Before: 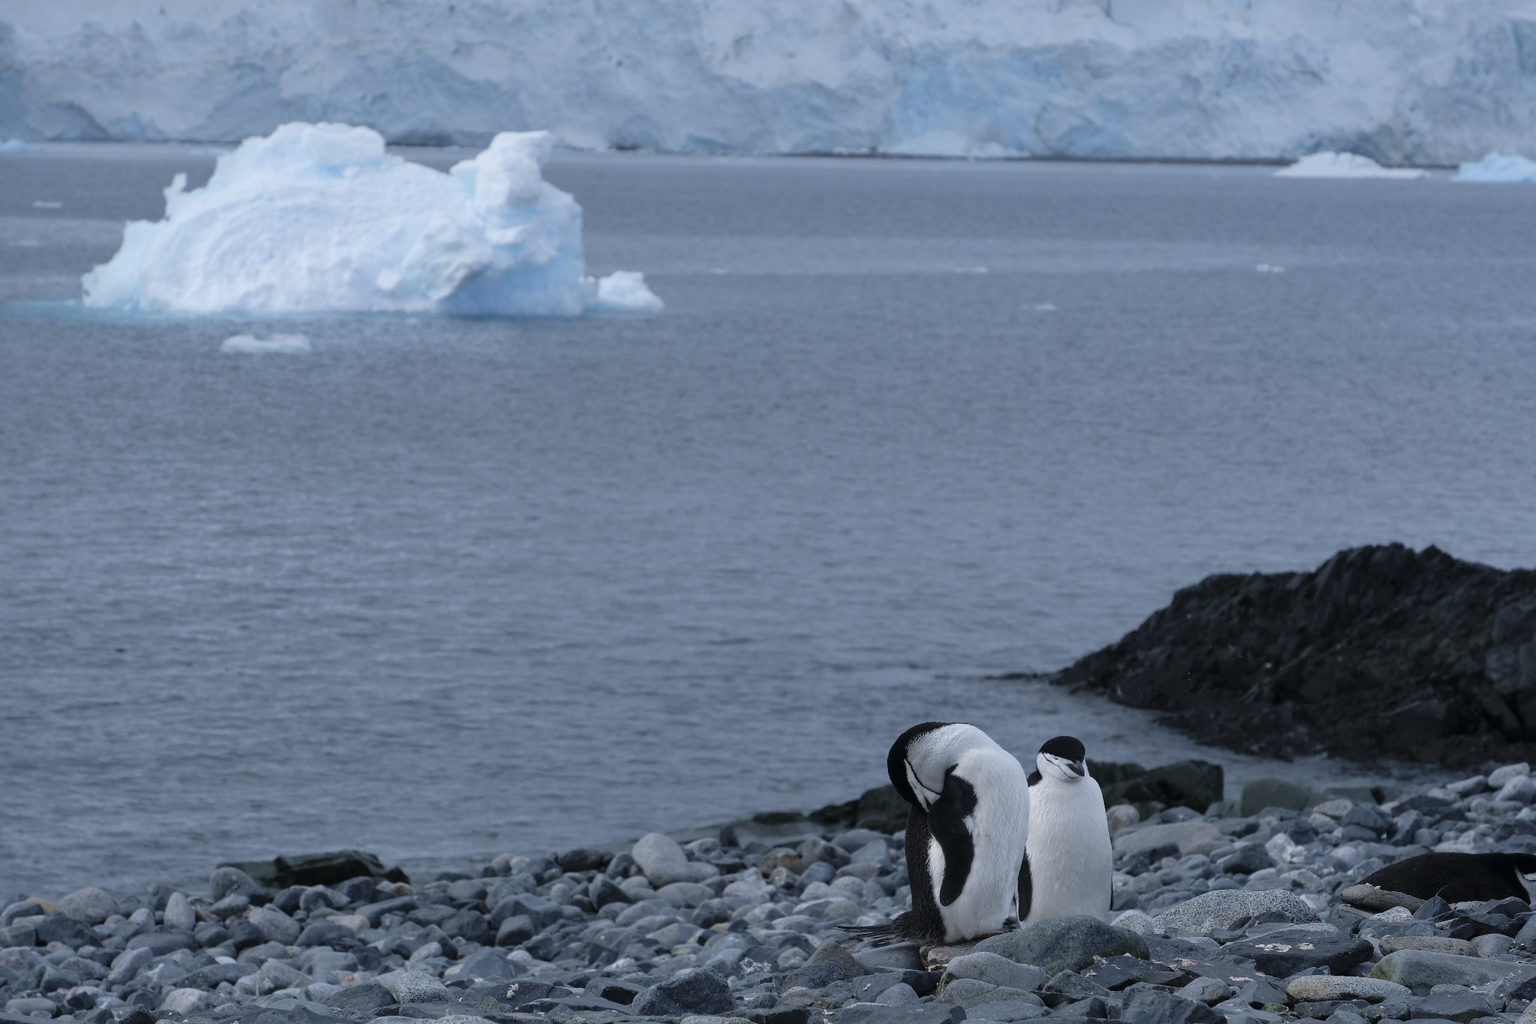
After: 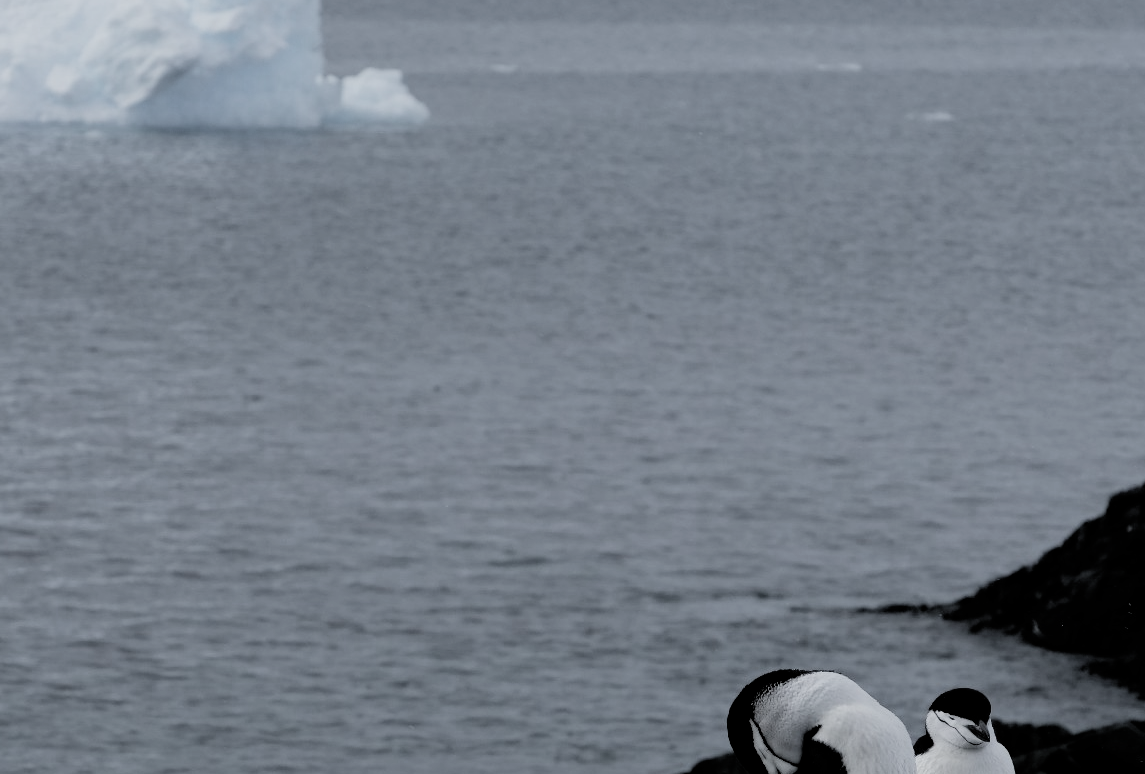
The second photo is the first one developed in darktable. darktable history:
crop and rotate: left 22.273%, top 21.524%, right 21.788%, bottom 21.717%
filmic rgb: black relative exposure -5.08 EV, white relative exposure 3.98 EV, hardness 2.9, contrast 1.189, highlights saturation mix -28.94%, color science v4 (2020), contrast in shadows soft, contrast in highlights soft
haze removal: compatibility mode true, adaptive false
